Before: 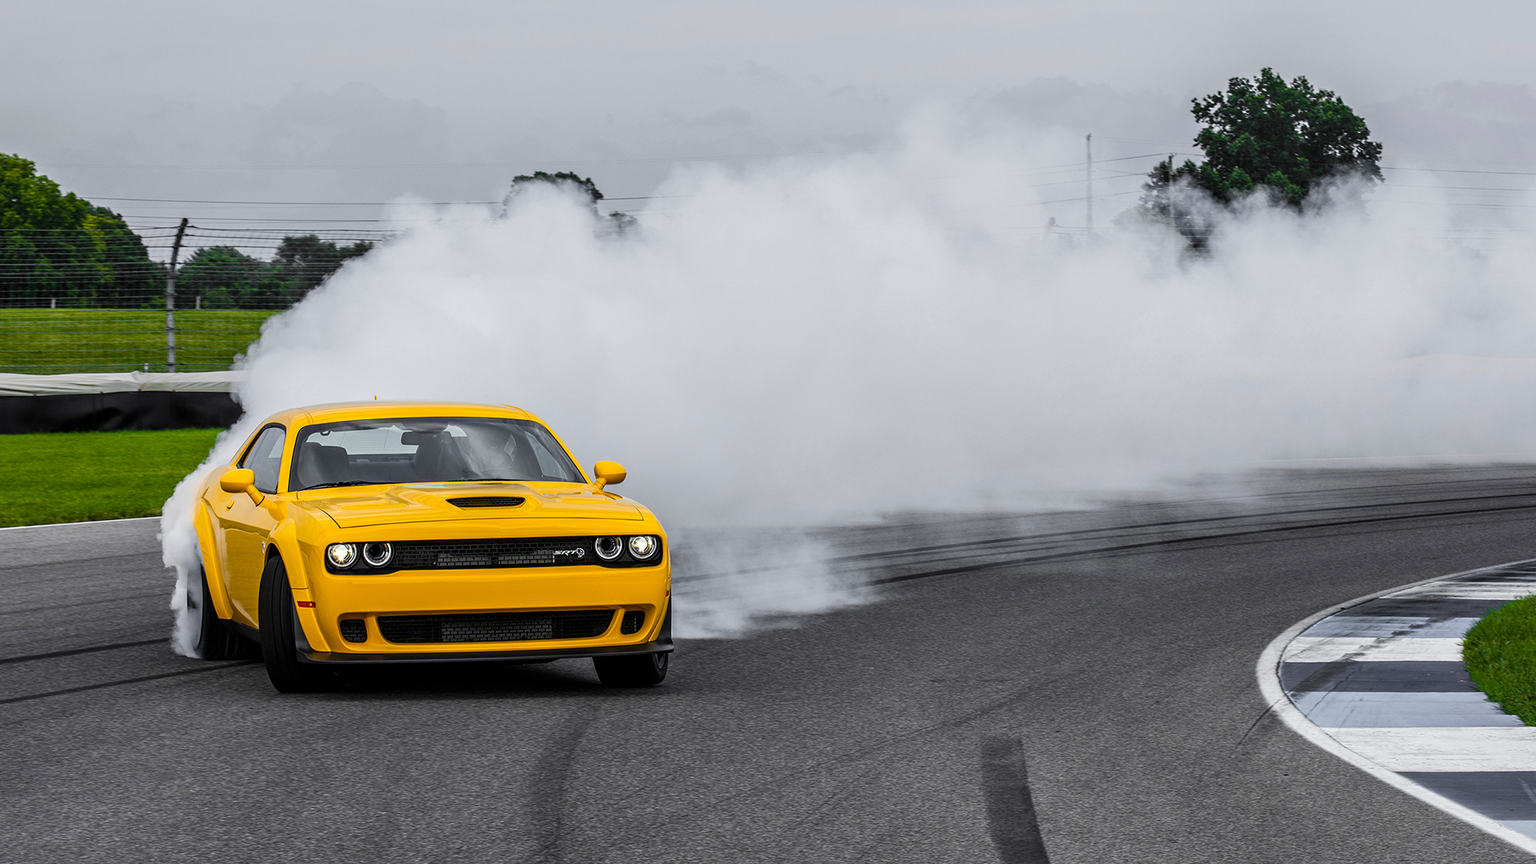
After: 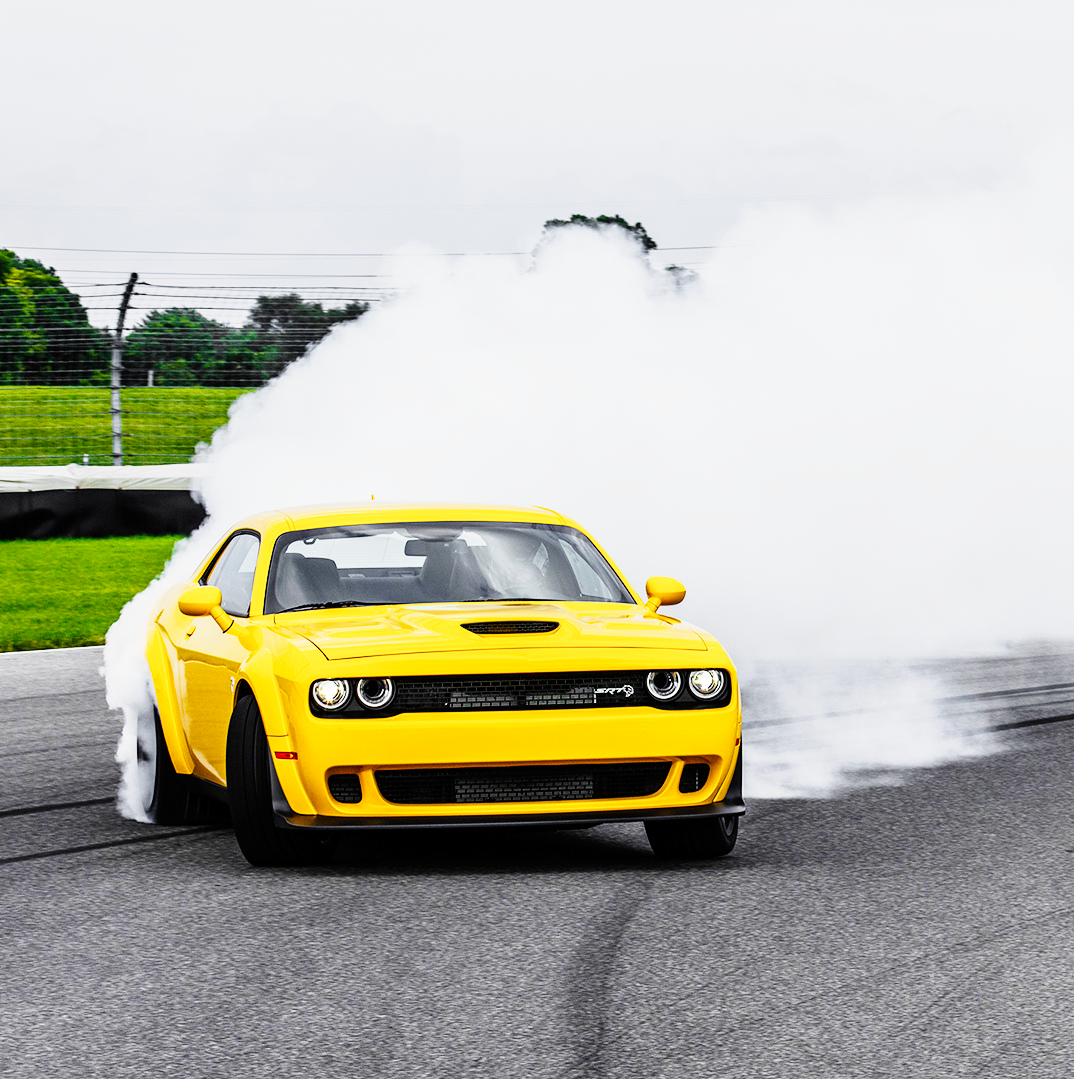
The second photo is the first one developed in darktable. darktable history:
base curve: curves: ch0 [(0, 0) (0, 0.001) (0.001, 0.001) (0.004, 0.002) (0.007, 0.004) (0.015, 0.013) (0.033, 0.045) (0.052, 0.096) (0.075, 0.17) (0.099, 0.241) (0.163, 0.42) (0.219, 0.55) (0.259, 0.616) (0.327, 0.722) (0.365, 0.765) (0.522, 0.873) (0.547, 0.881) (0.689, 0.919) (0.826, 0.952) (1, 1)], preserve colors none
crop: left 5.084%, right 38.935%
